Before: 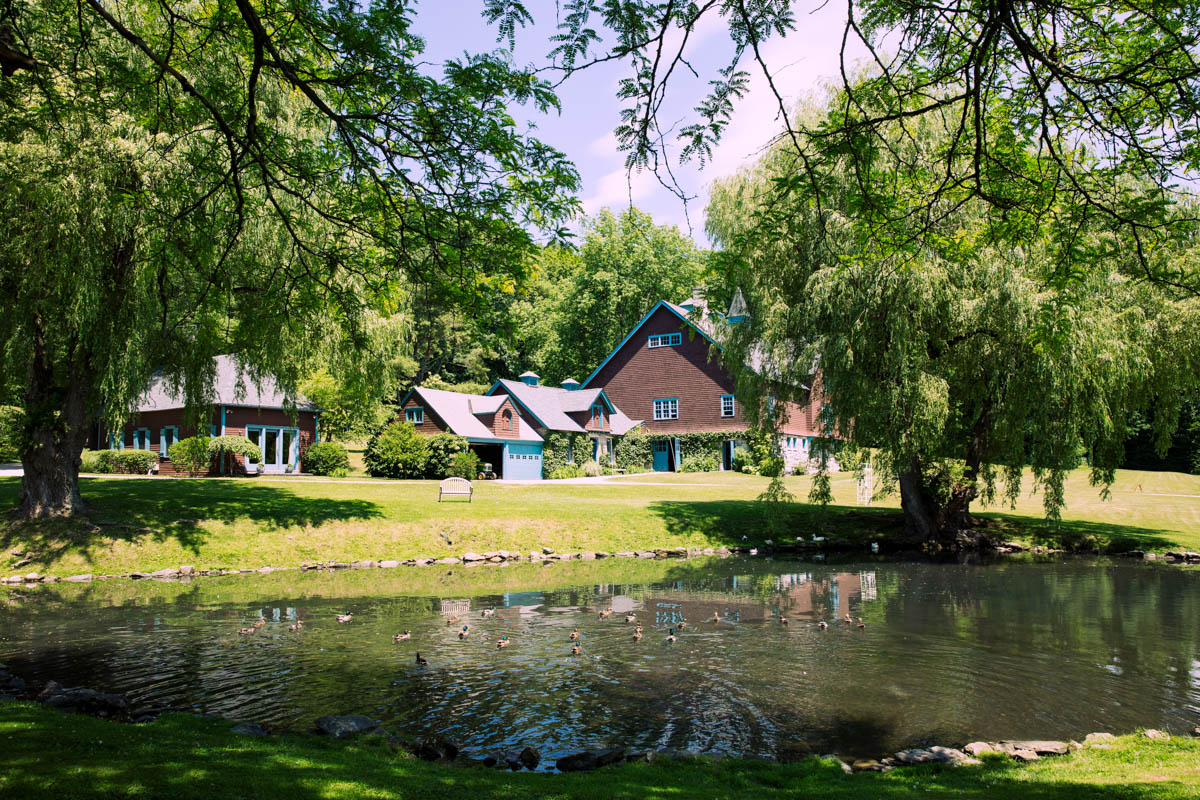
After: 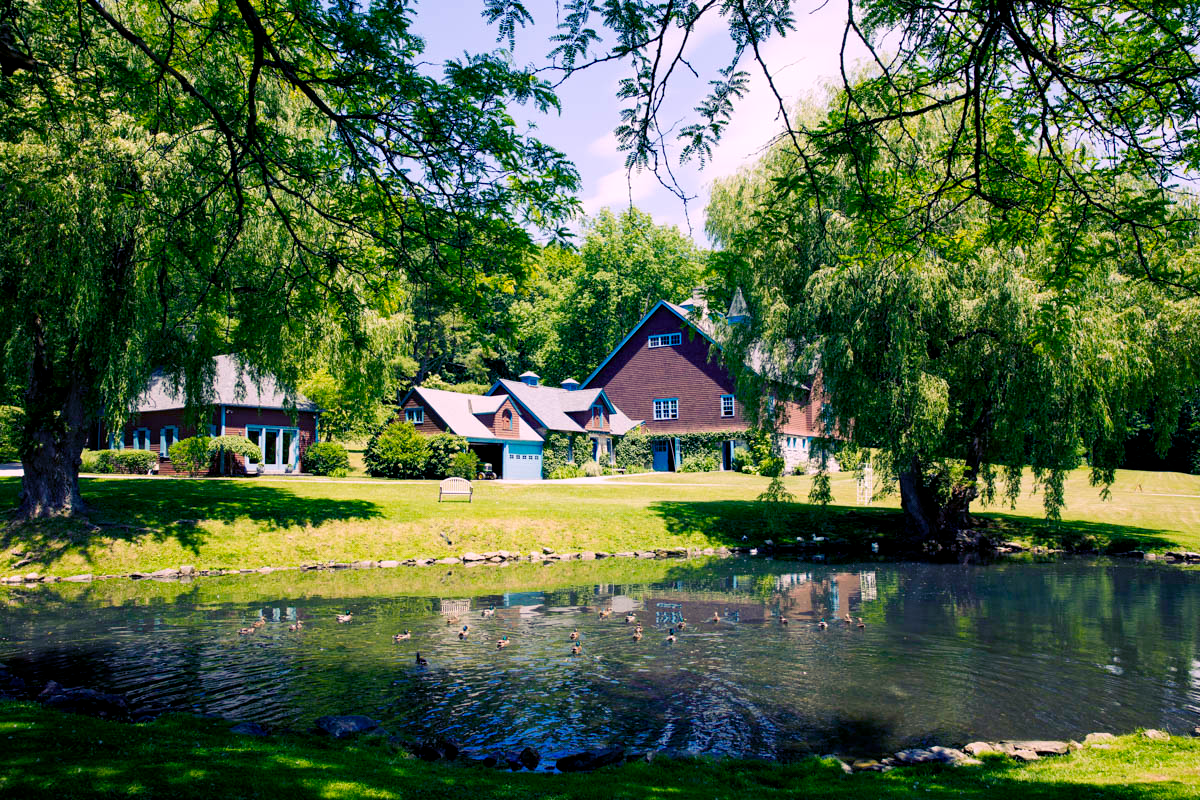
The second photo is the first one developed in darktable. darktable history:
color balance rgb: shadows lift › luminance -28.76%, shadows lift › chroma 15%, shadows lift › hue 270°, power › chroma 1%, power › hue 255°, highlights gain › luminance 7.14%, highlights gain › chroma 2%, highlights gain › hue 90°, global offset › luminance -0.29%, global offset › hue 260°, perceptual saturation grading › global saturation 20%, perceptual saturation grading › highlights -13.92%, perceptual saturation grading › shadows 50%
exposure: compensate highlight preservation false
